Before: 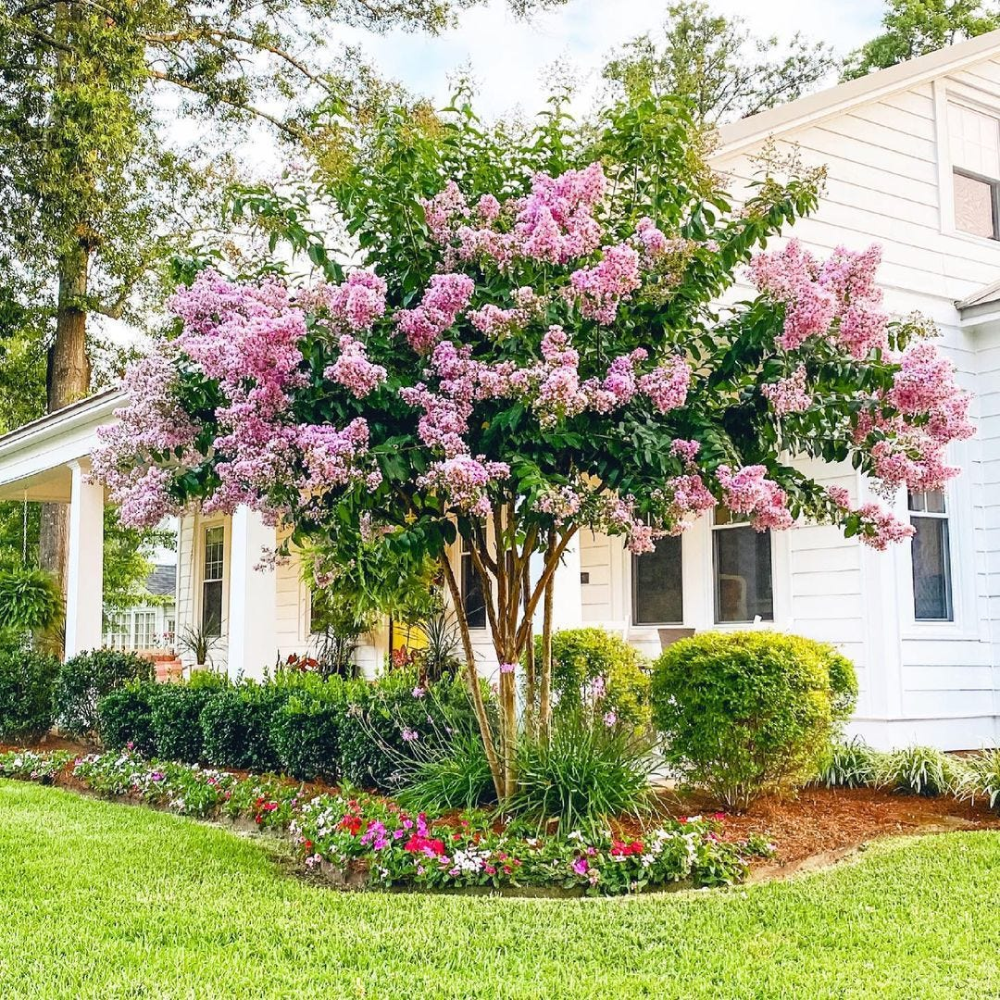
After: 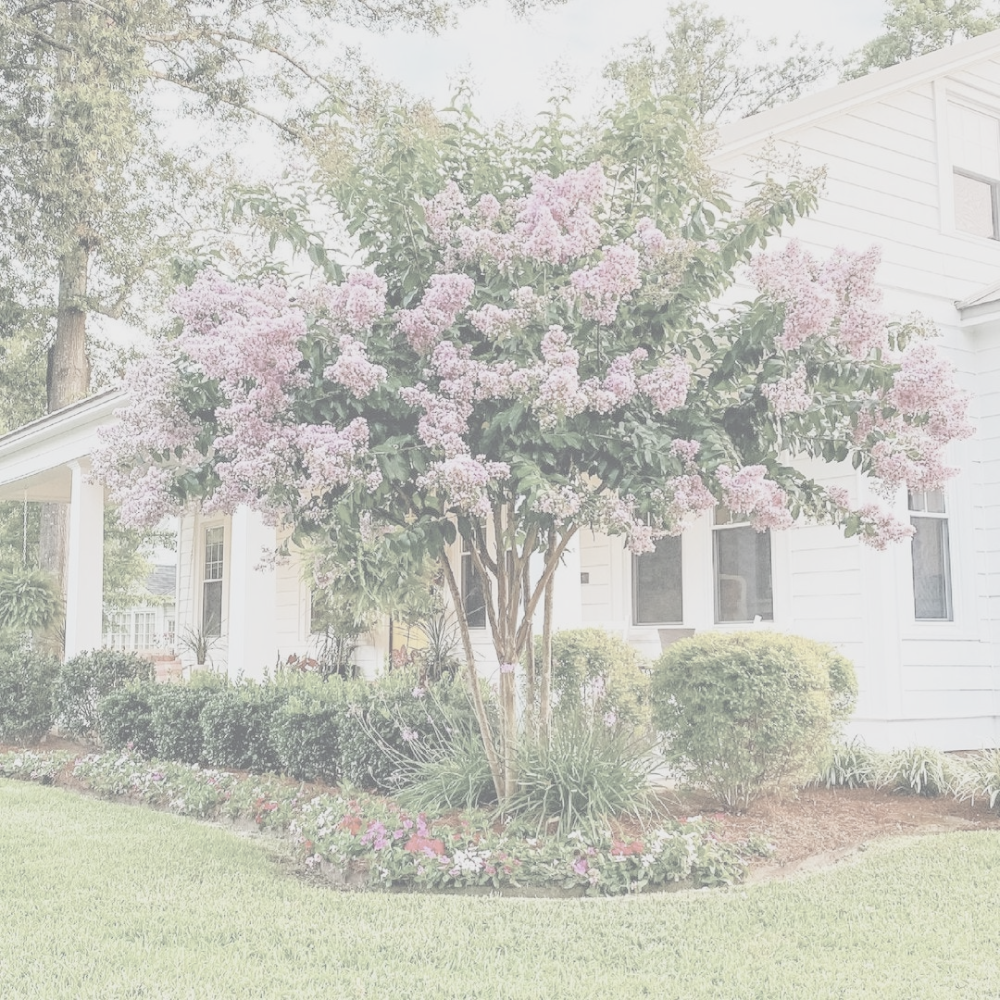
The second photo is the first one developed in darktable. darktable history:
contrast brightness saturation: contrast -0.318, brightness 0.744, saturation -0.789
